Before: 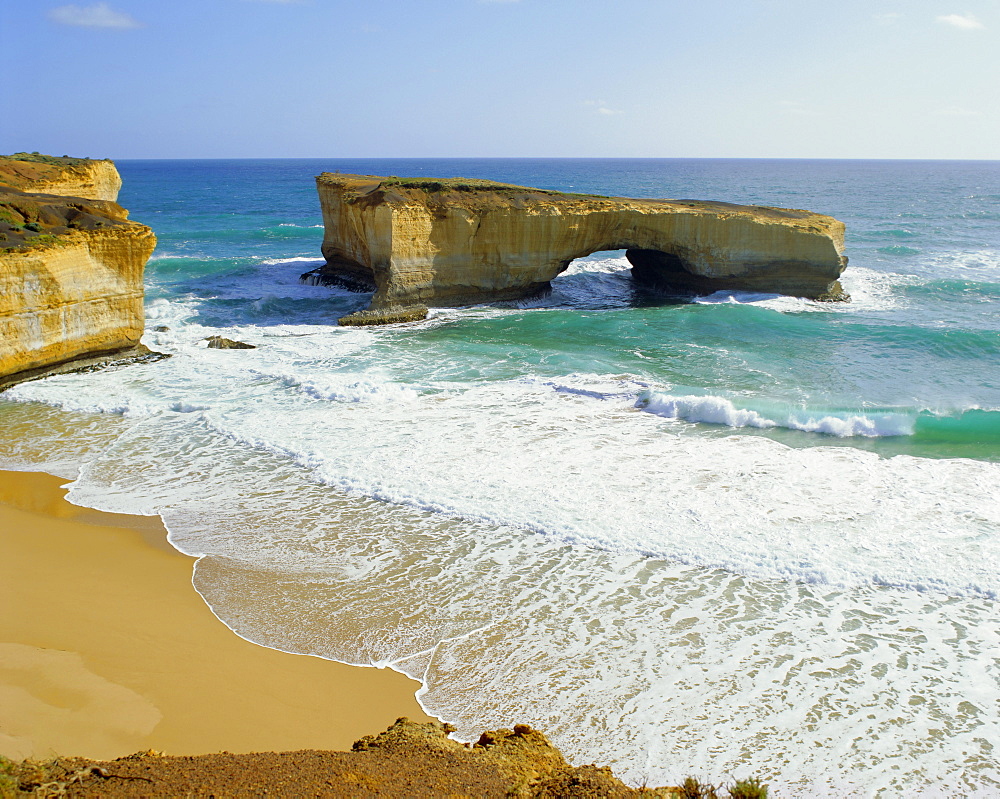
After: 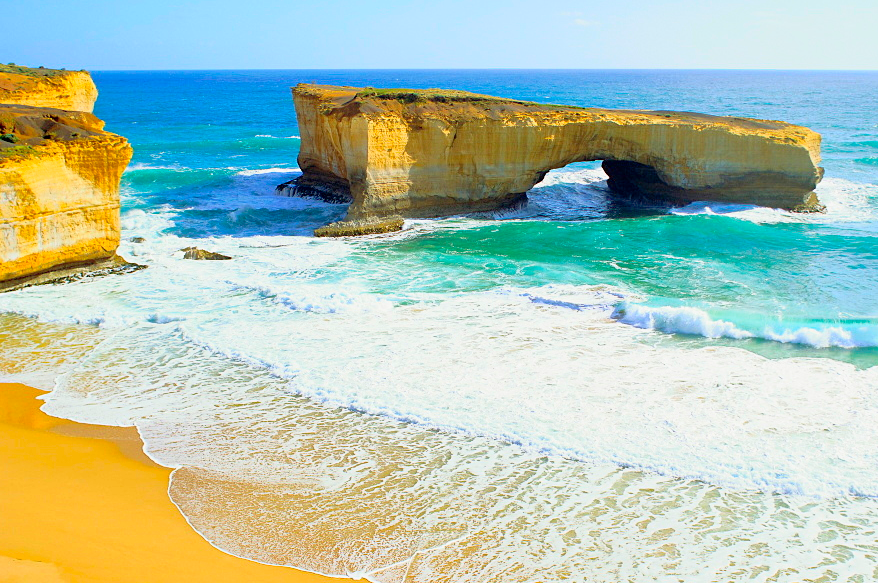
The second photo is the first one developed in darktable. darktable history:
shadows and highlights: on, module defaults
base curve: curves: ch0 [(0, 0) (0.088, 0.125) (0.176, 0.251) (0.354, 0.501) (0.613, 0.749) (1, 0.877)]
exposure: exposure 0.49 EV, compensate exposure bias true, compensate highlight preservation false
crop and rotate: left 2.434%, top 11.166%, right 9.723%, bottom 15.816%
